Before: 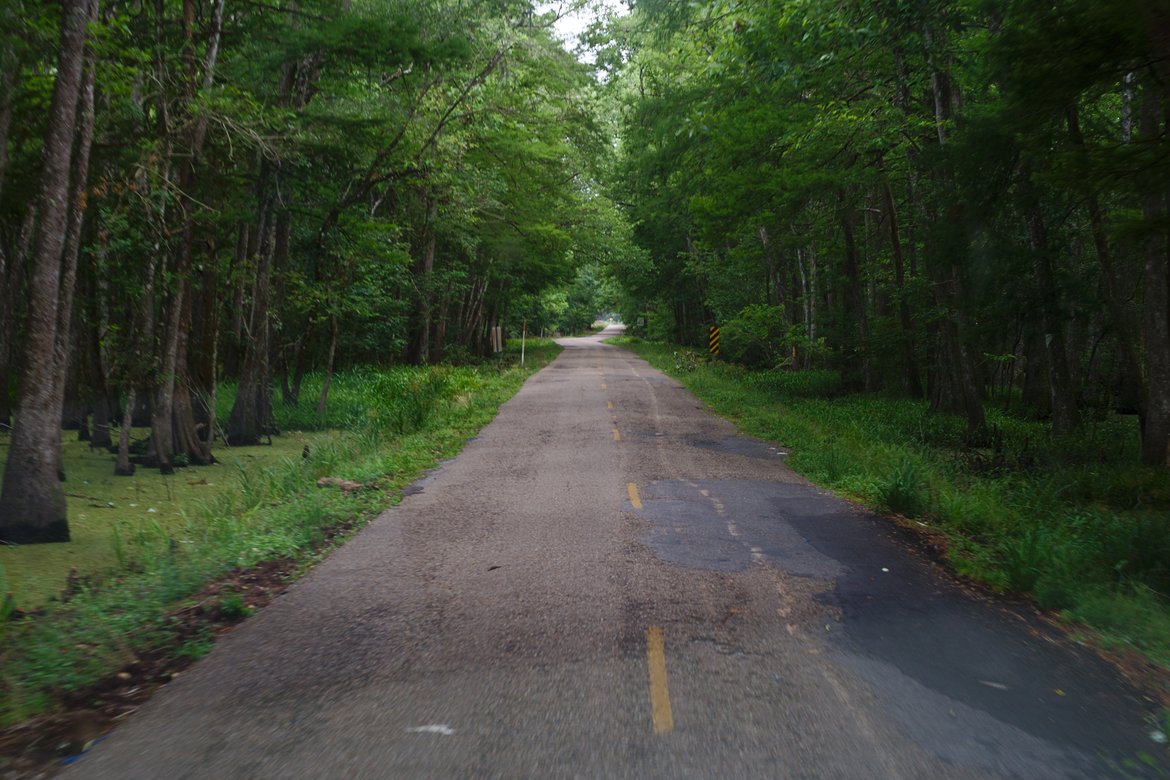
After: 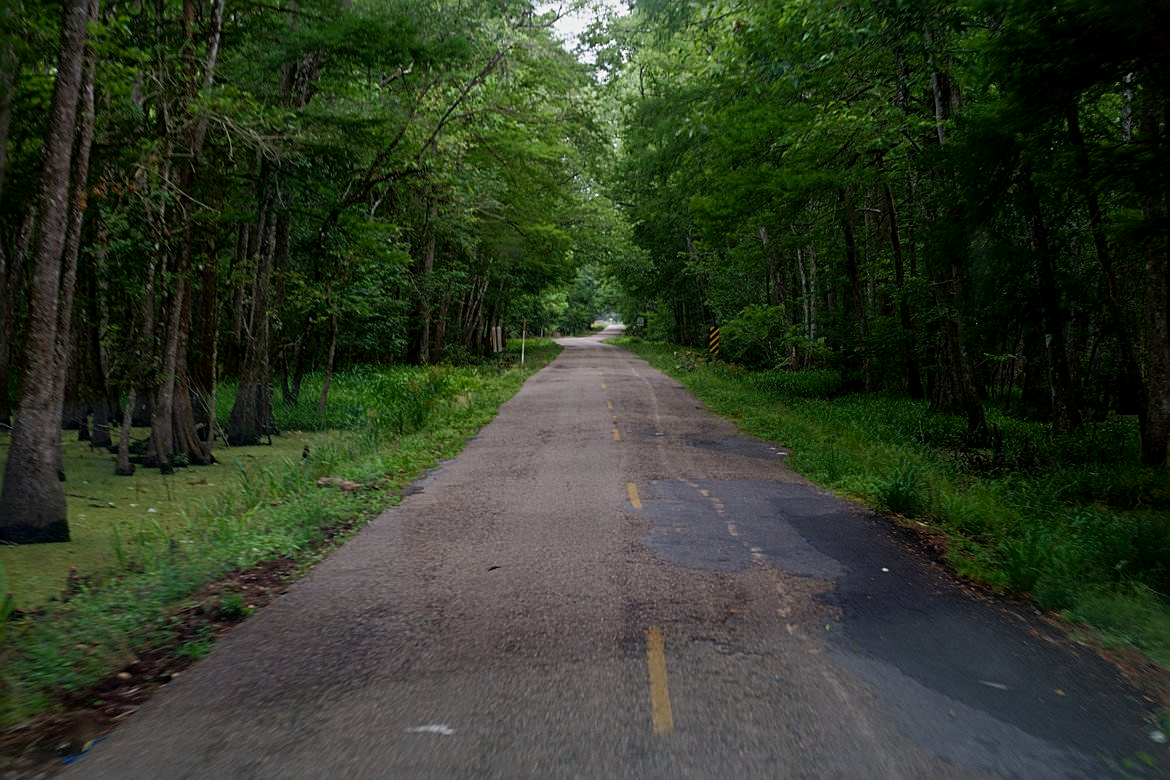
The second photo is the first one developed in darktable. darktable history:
exposure: black level correction 0.006, exposure -0.224 EV, compensate exposure bias true, compensate highlight preservation false
sharpen: radius 2.216, amount 0.388, threshold 0.009
